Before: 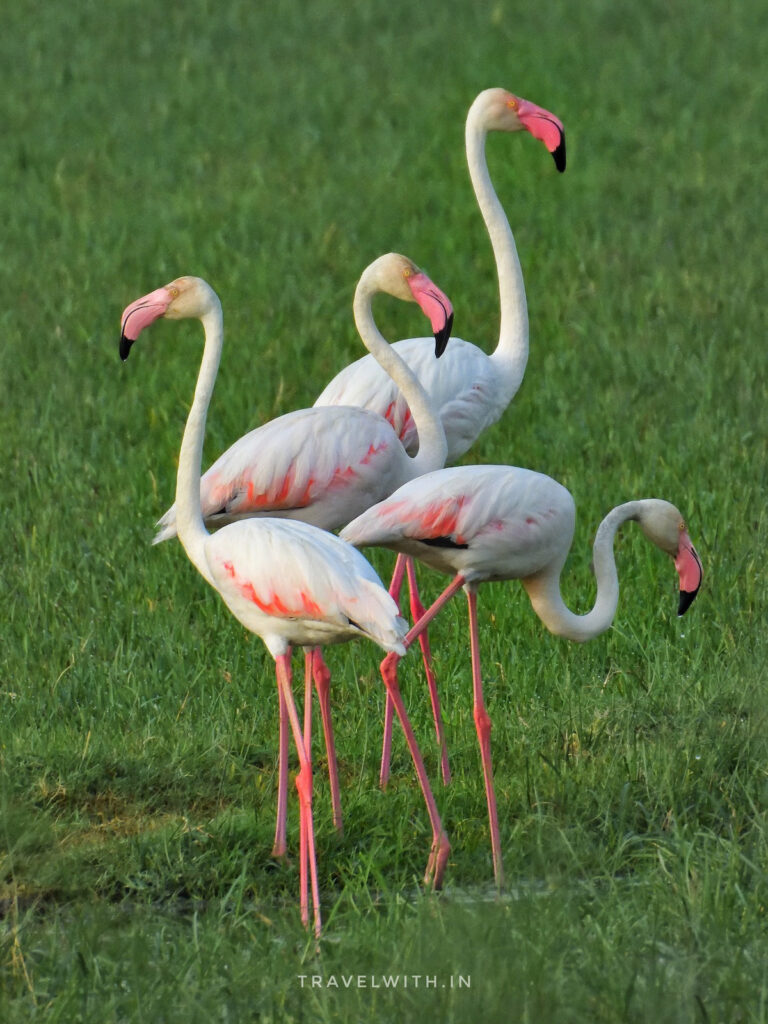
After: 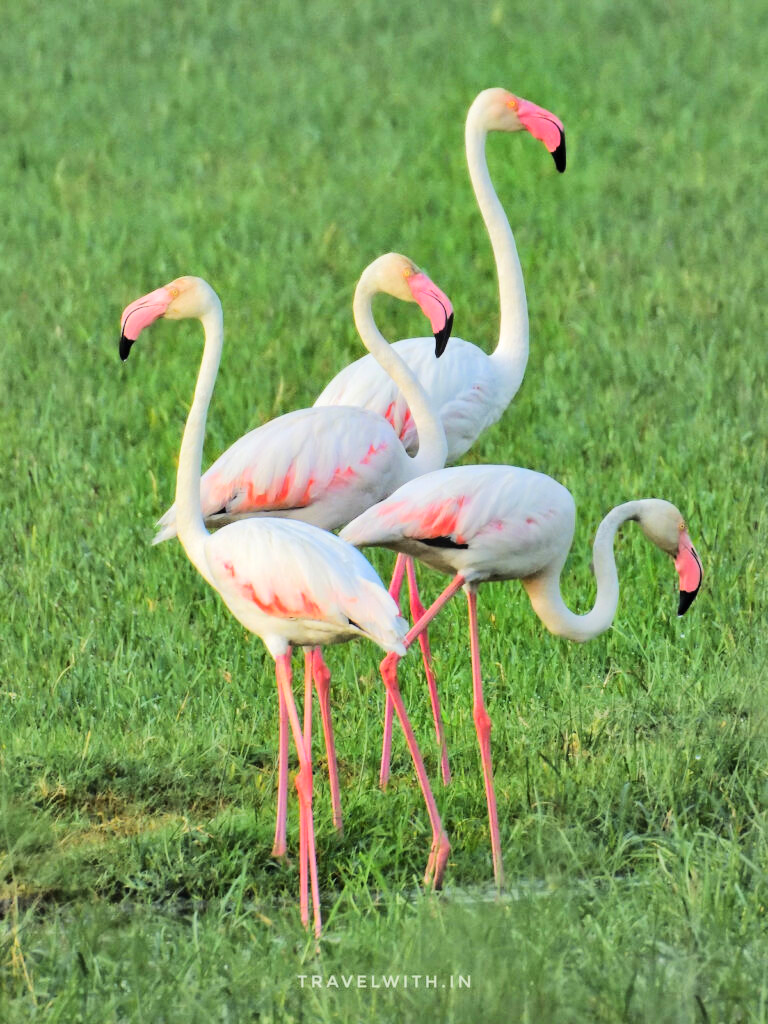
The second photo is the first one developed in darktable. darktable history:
tone equalizer: -7 EV 0.162 EV, -6 EV 0.564 EV, -5 EV 1.18 EV, -4 EV 1.32 EV, -3 EV 1.14 EV, -2 EV 0.6 EV, -1 EV 0.16 EV, edges refinement/feathering 500, mask exposure compensation -1.57 EV, preserve details no
